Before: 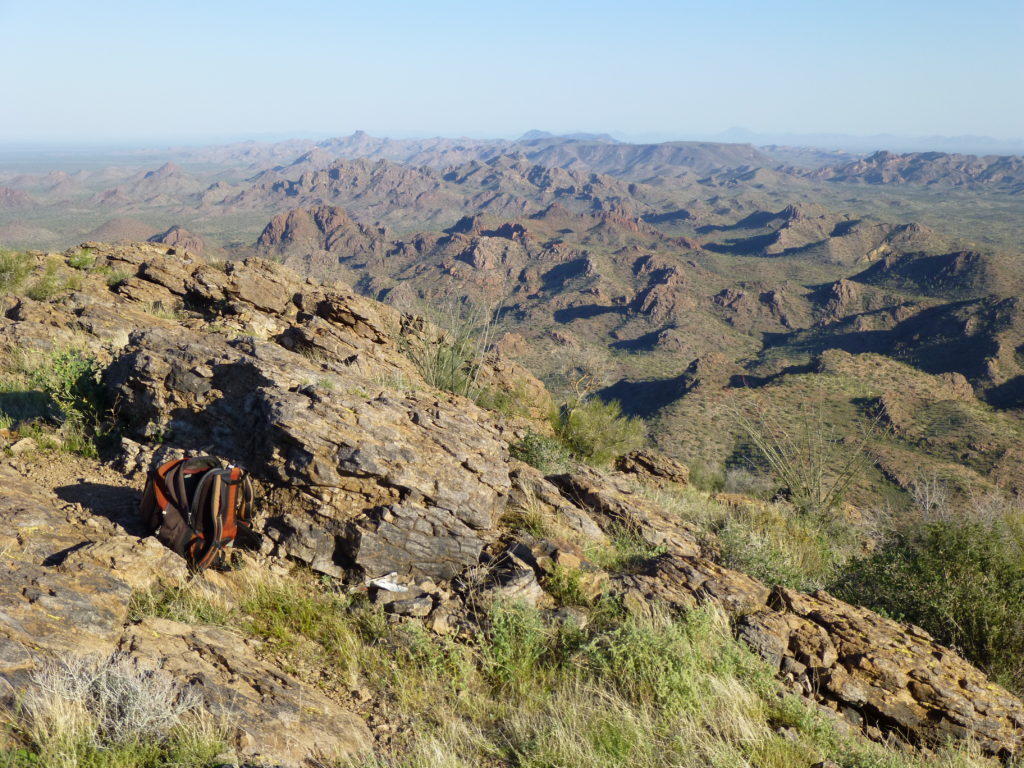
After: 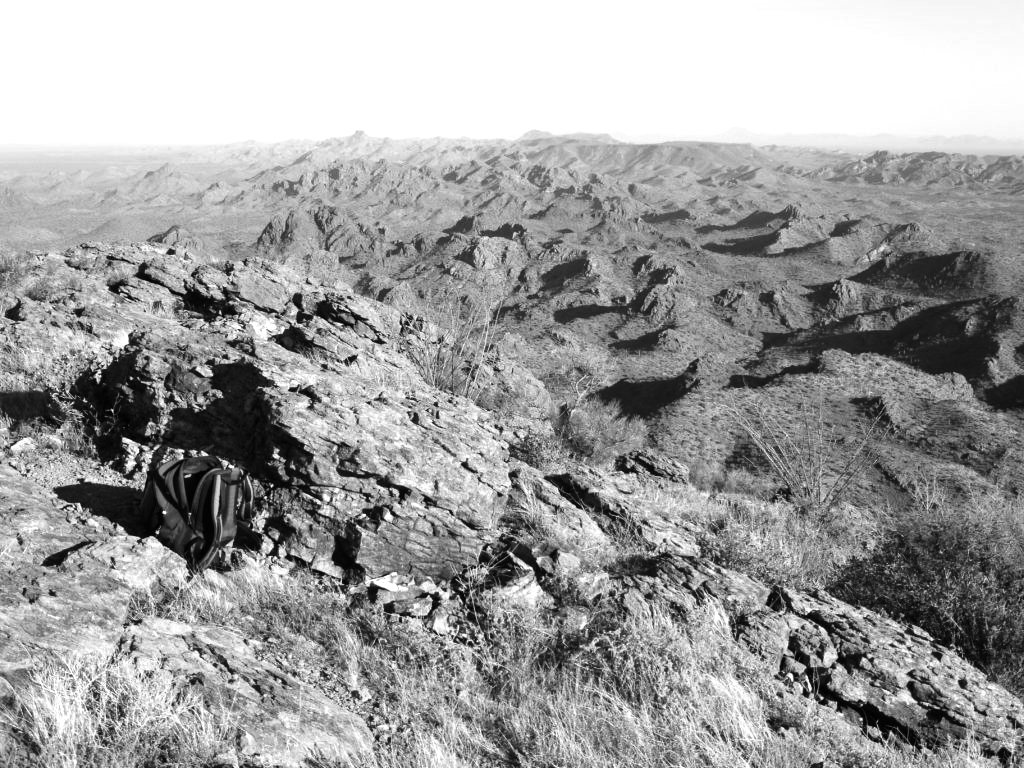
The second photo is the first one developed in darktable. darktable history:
monochrome: a 1.94, b -0.638
tone equalizer: -8 EV -0.75 EV, -7 EV -0.7 EV, -6 EV -0.6 EV, -5 EV -0.4 EV, -3 EV 0.4 EV, -2 EV 0.6 EV, -1 EV 0.7 EV, +0 EV 0.75 EV, edges refinement/feathering 500, mask exposure compensation -1.57 EV, preserve details no
